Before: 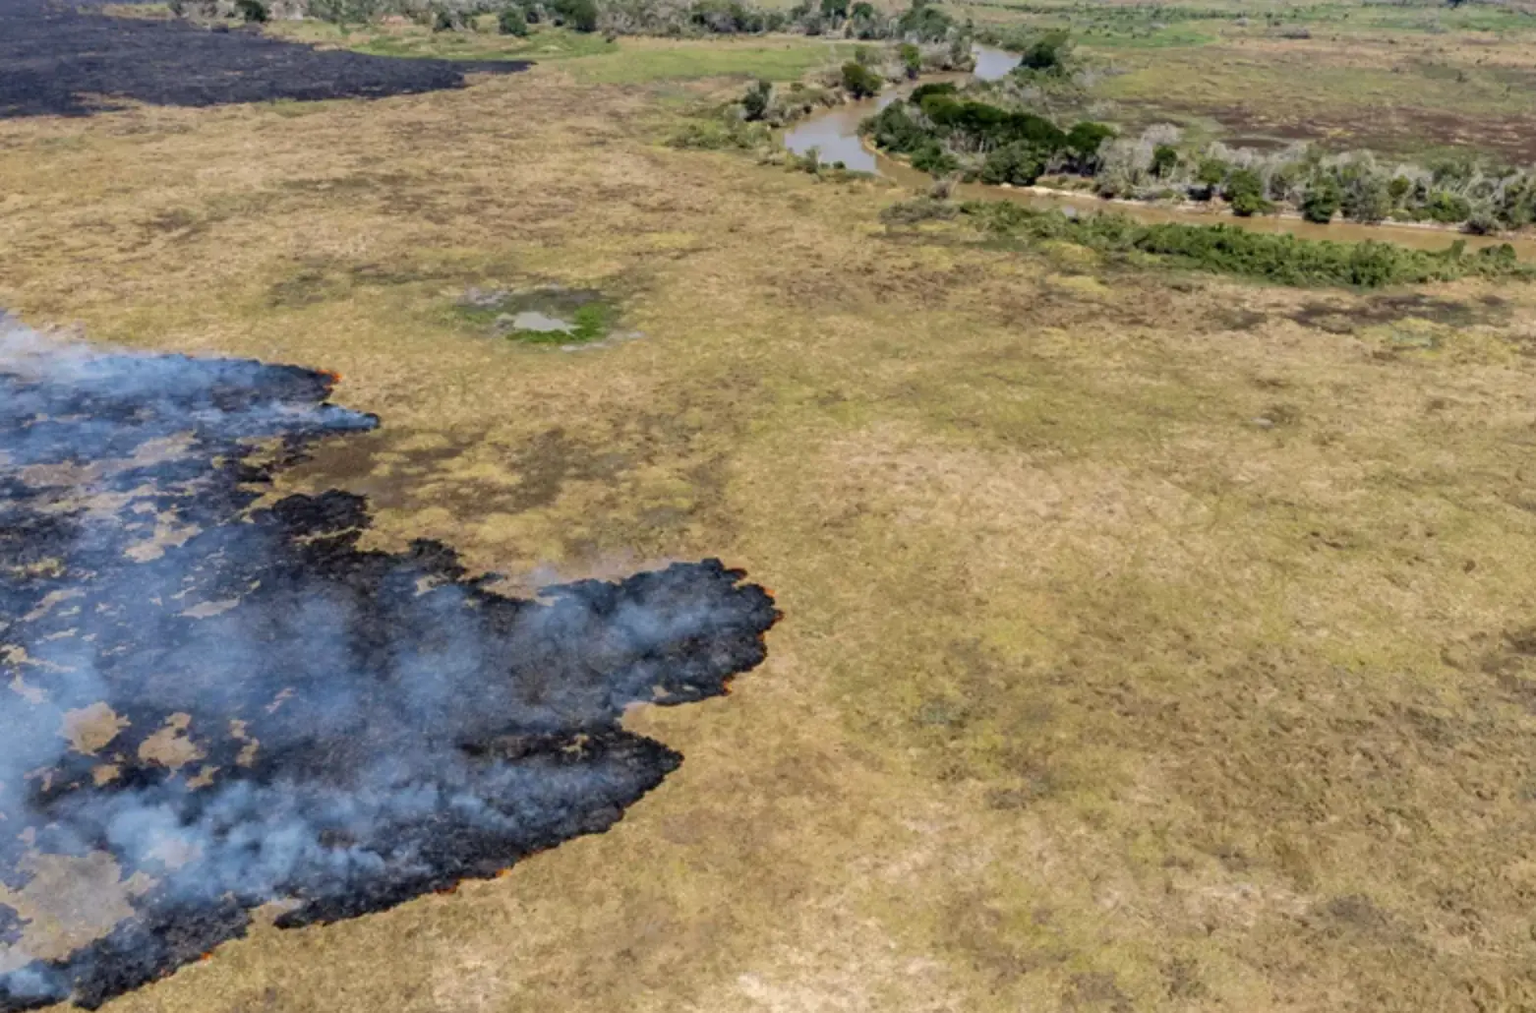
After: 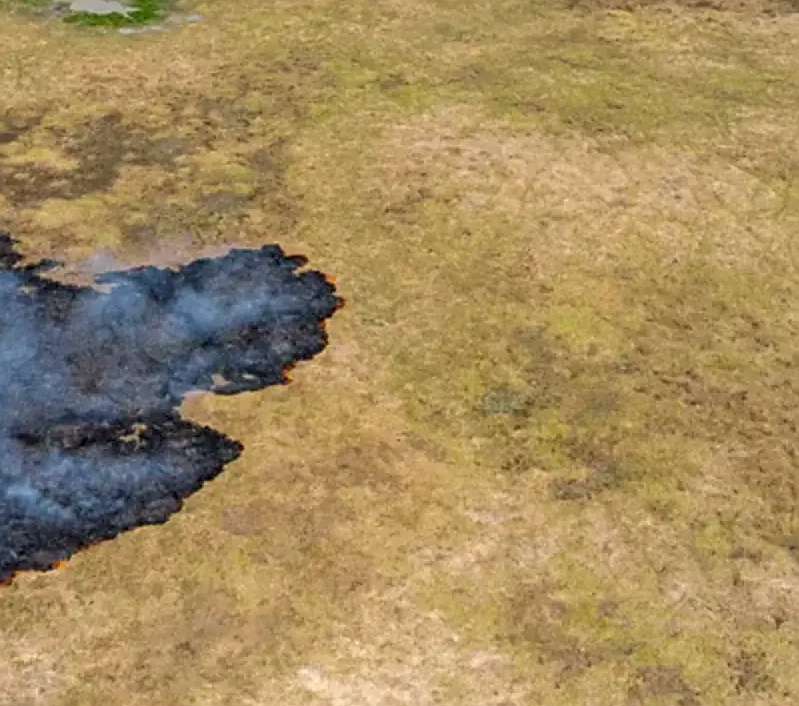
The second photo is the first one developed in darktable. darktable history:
crop and rotate: left 28.997%, top 31.392%, right 19.831%
sharpen: on, module defaults
